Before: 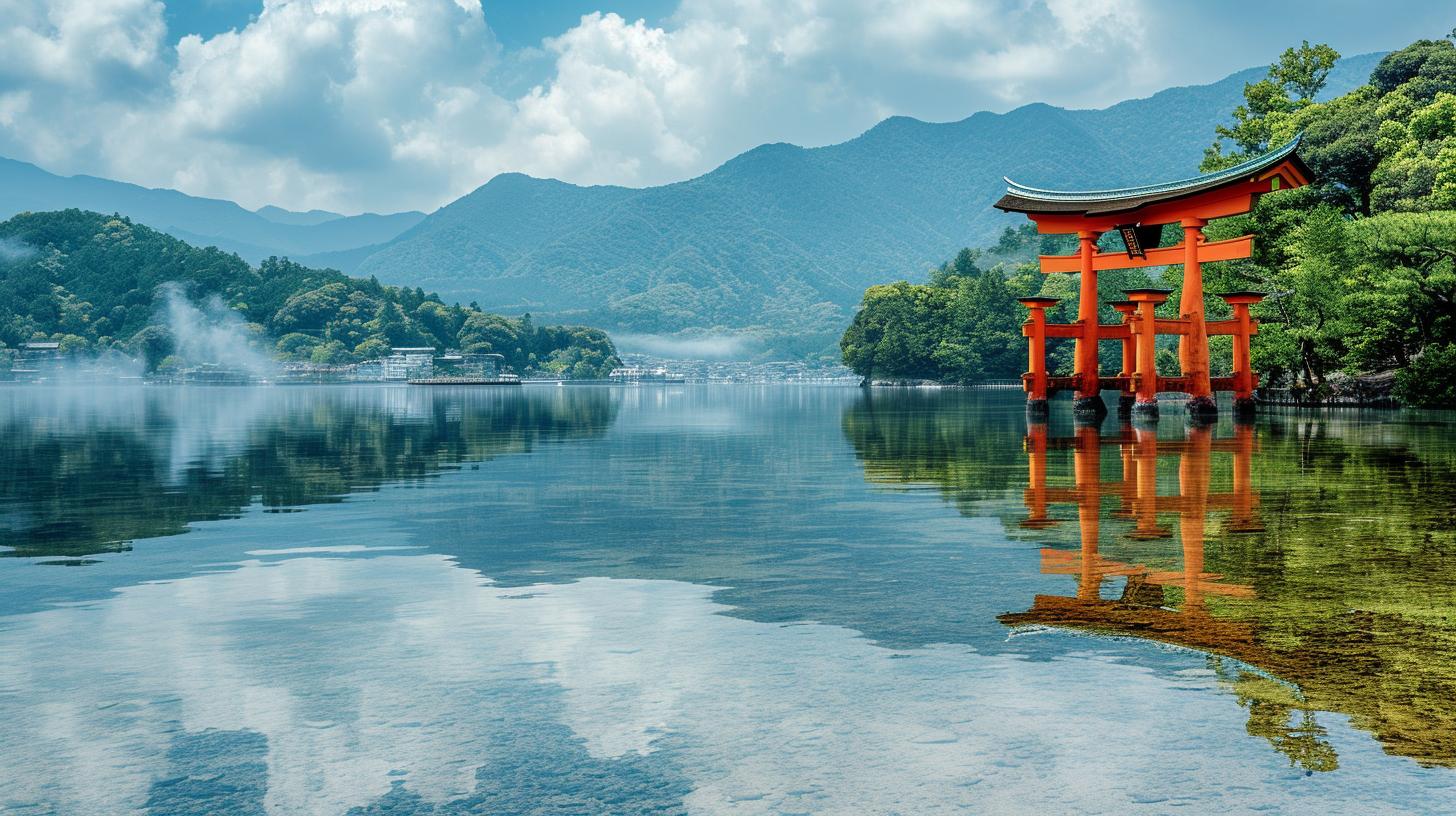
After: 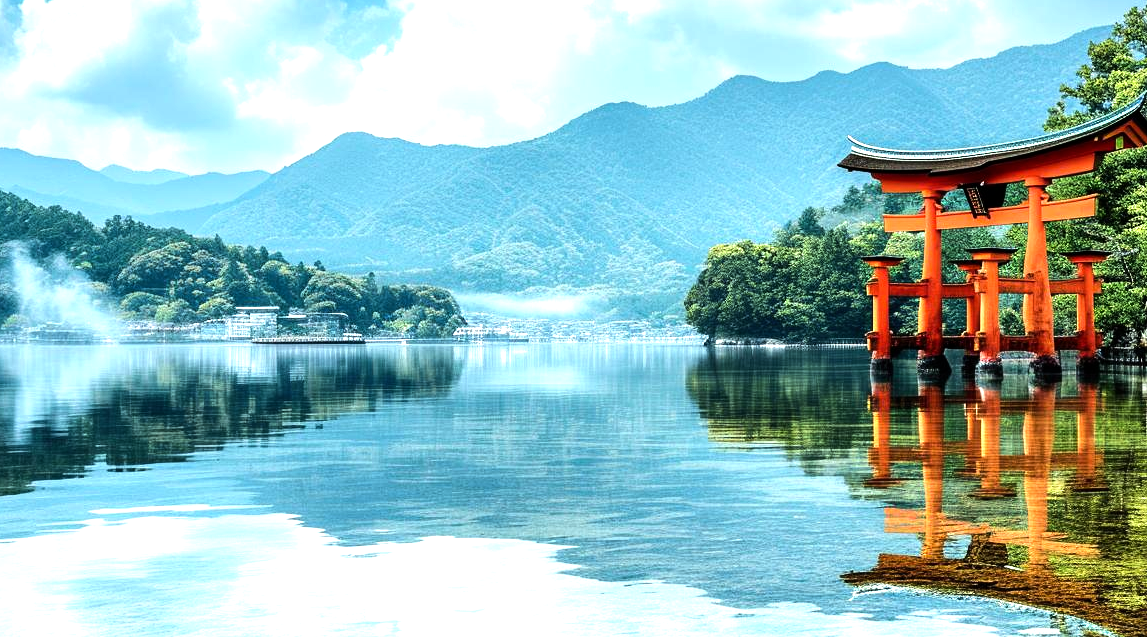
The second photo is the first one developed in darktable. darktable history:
graduated density: on, module defaults
exposure: black level correction 0.001, exposure 0.5 EV, compensate exposure bias true, compensate highlight preservation false
crop and rotate: left 10.77%, top 5.1%, right 10.41%, bottom 16.76%
tone equalizer: -8 EV -1.08 EV, -7 EV -1.01 EV, -6 EV -0.867 EV, -5 EV -0.578 EV, -3 EV 0.578 EV, -2 EV 0.867 EV, -1 EV 1.01 EV, +0 EV 1.08 EV, edges refinement/feathering 500, mask exposure compensation -1.57 EV, preserve details no
